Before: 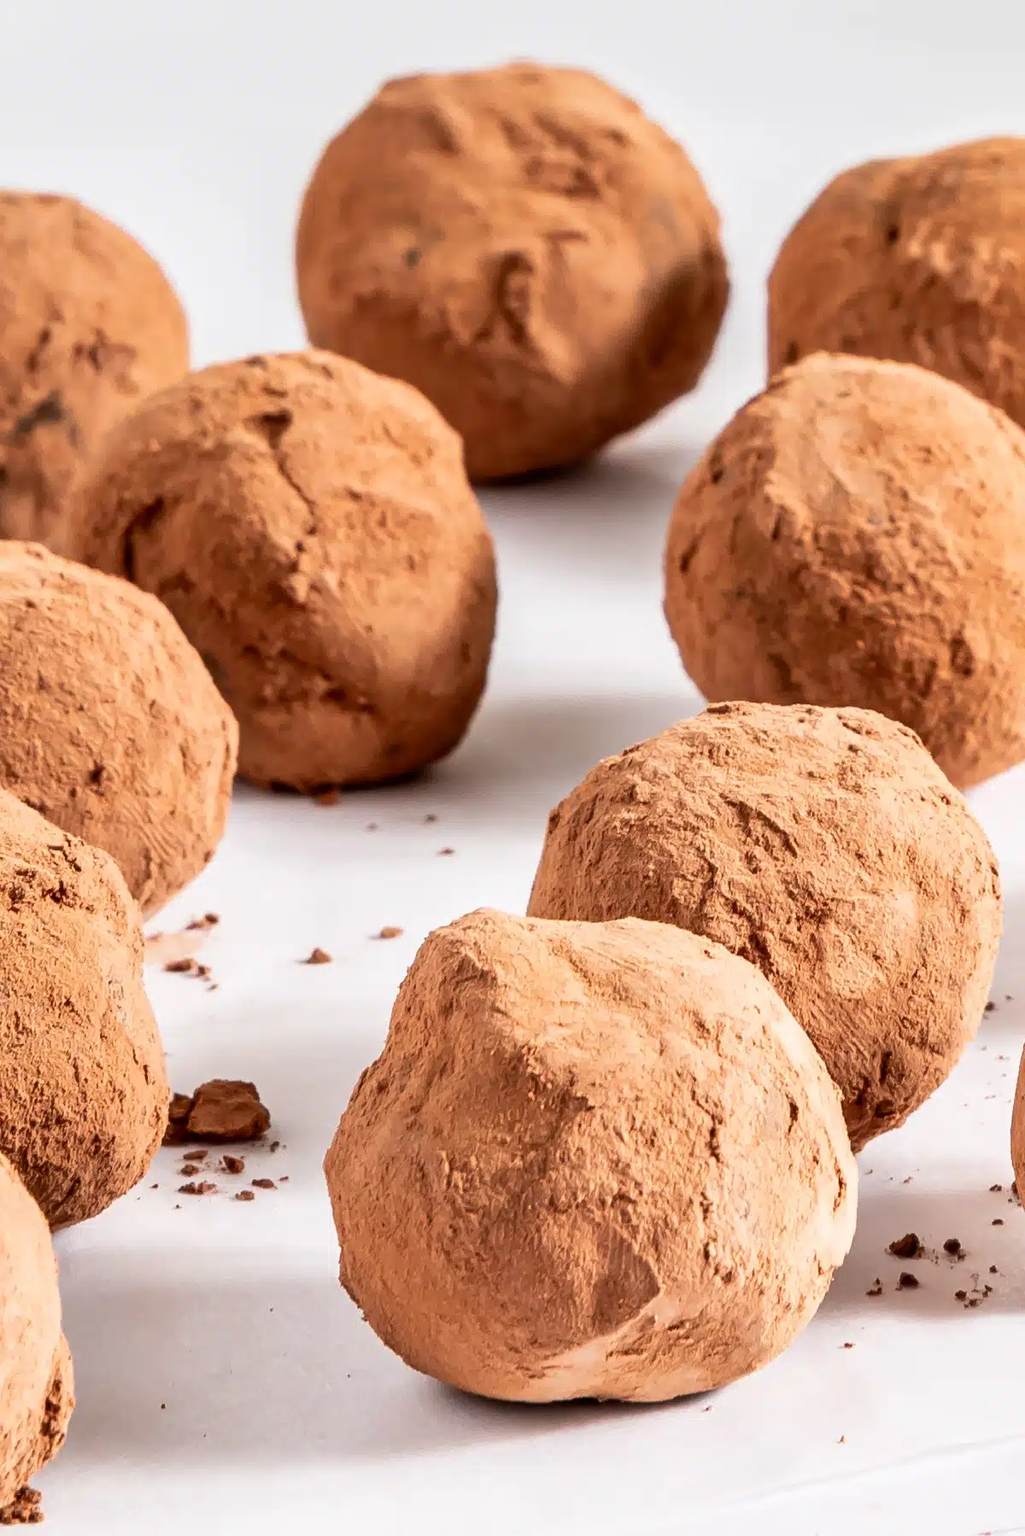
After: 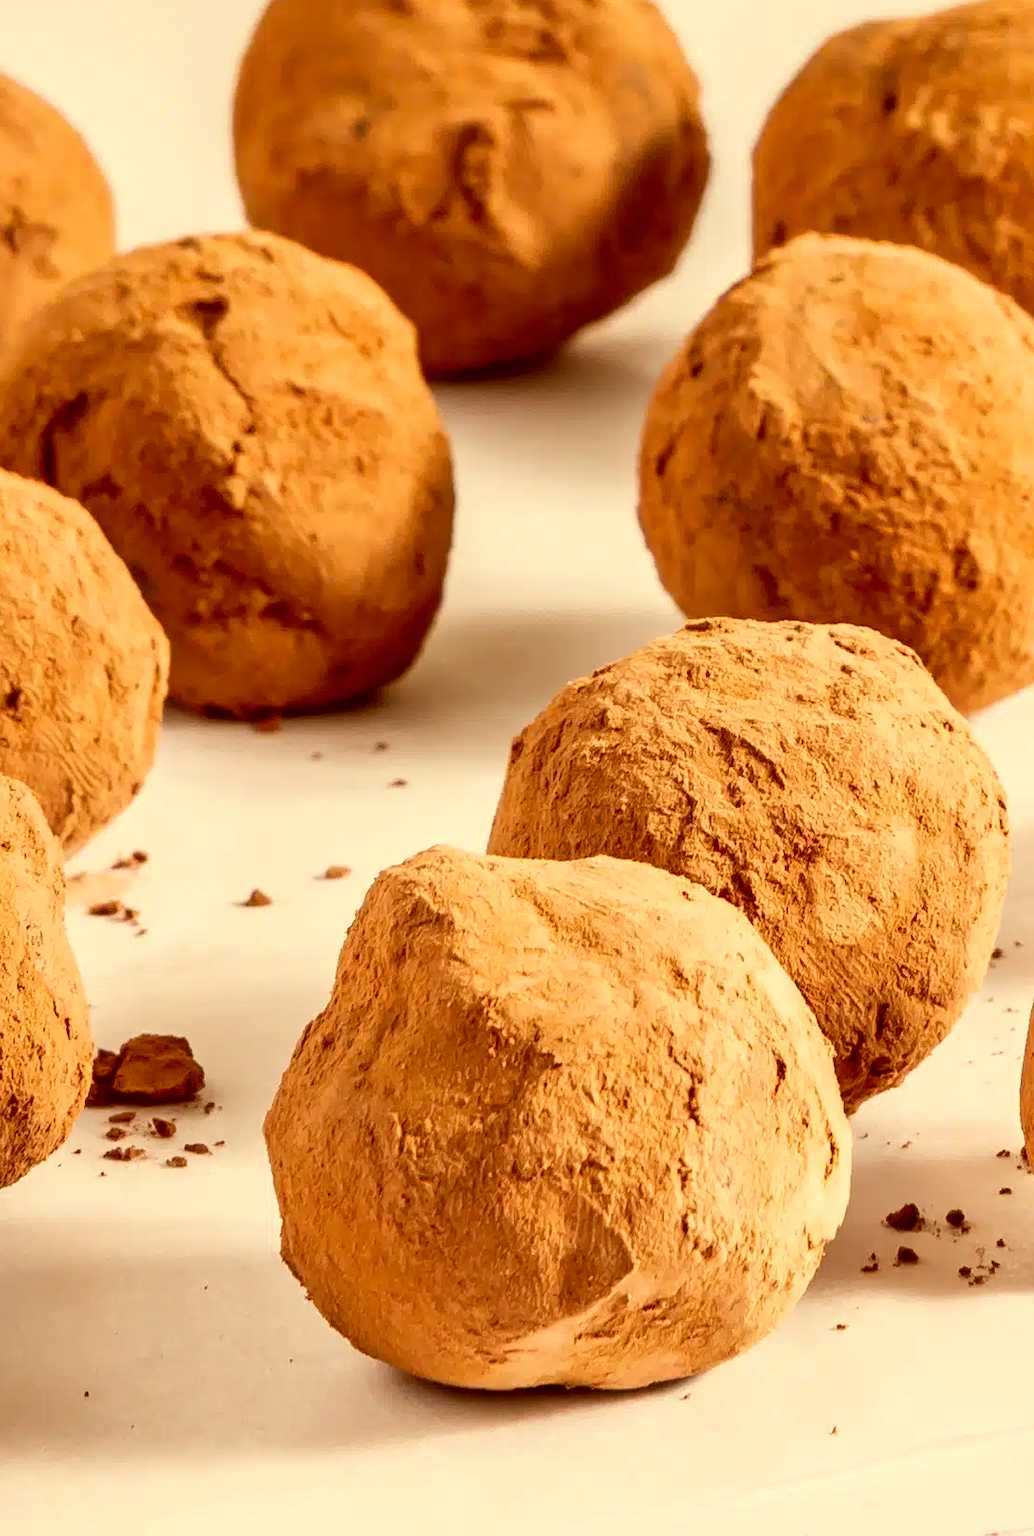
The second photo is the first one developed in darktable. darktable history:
color correction: highlights a* 1.12, highlights b* 24.26, shadows a* 15.58, shadows b* 24.26
crop and rotate: left 8.262%, top 9.226%
